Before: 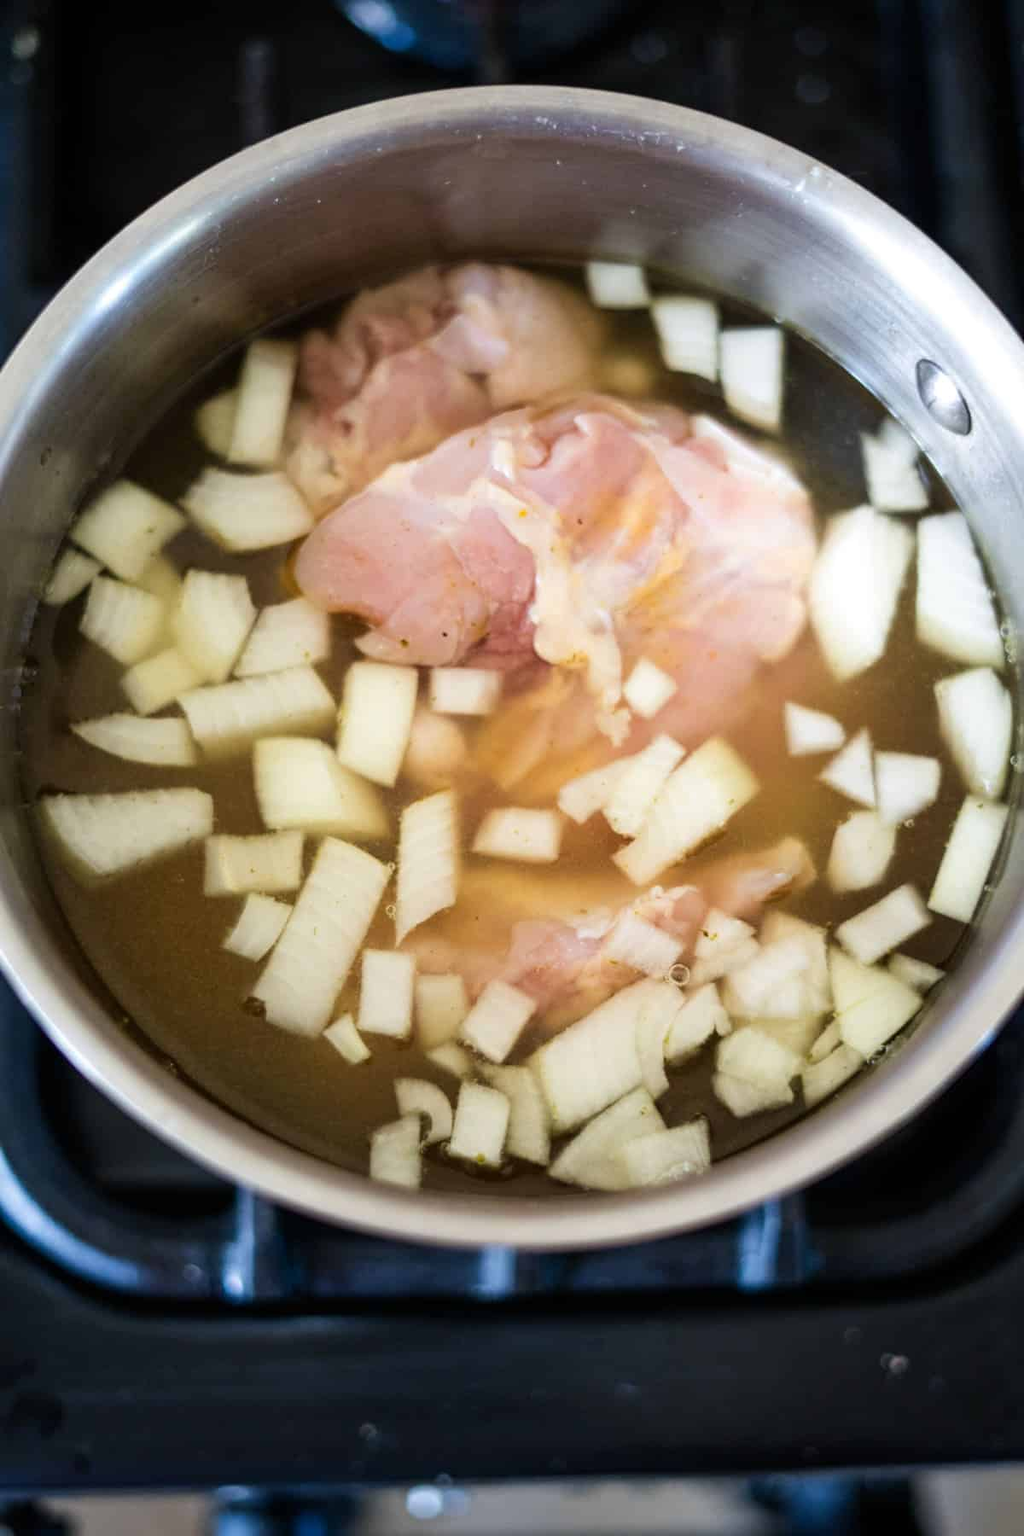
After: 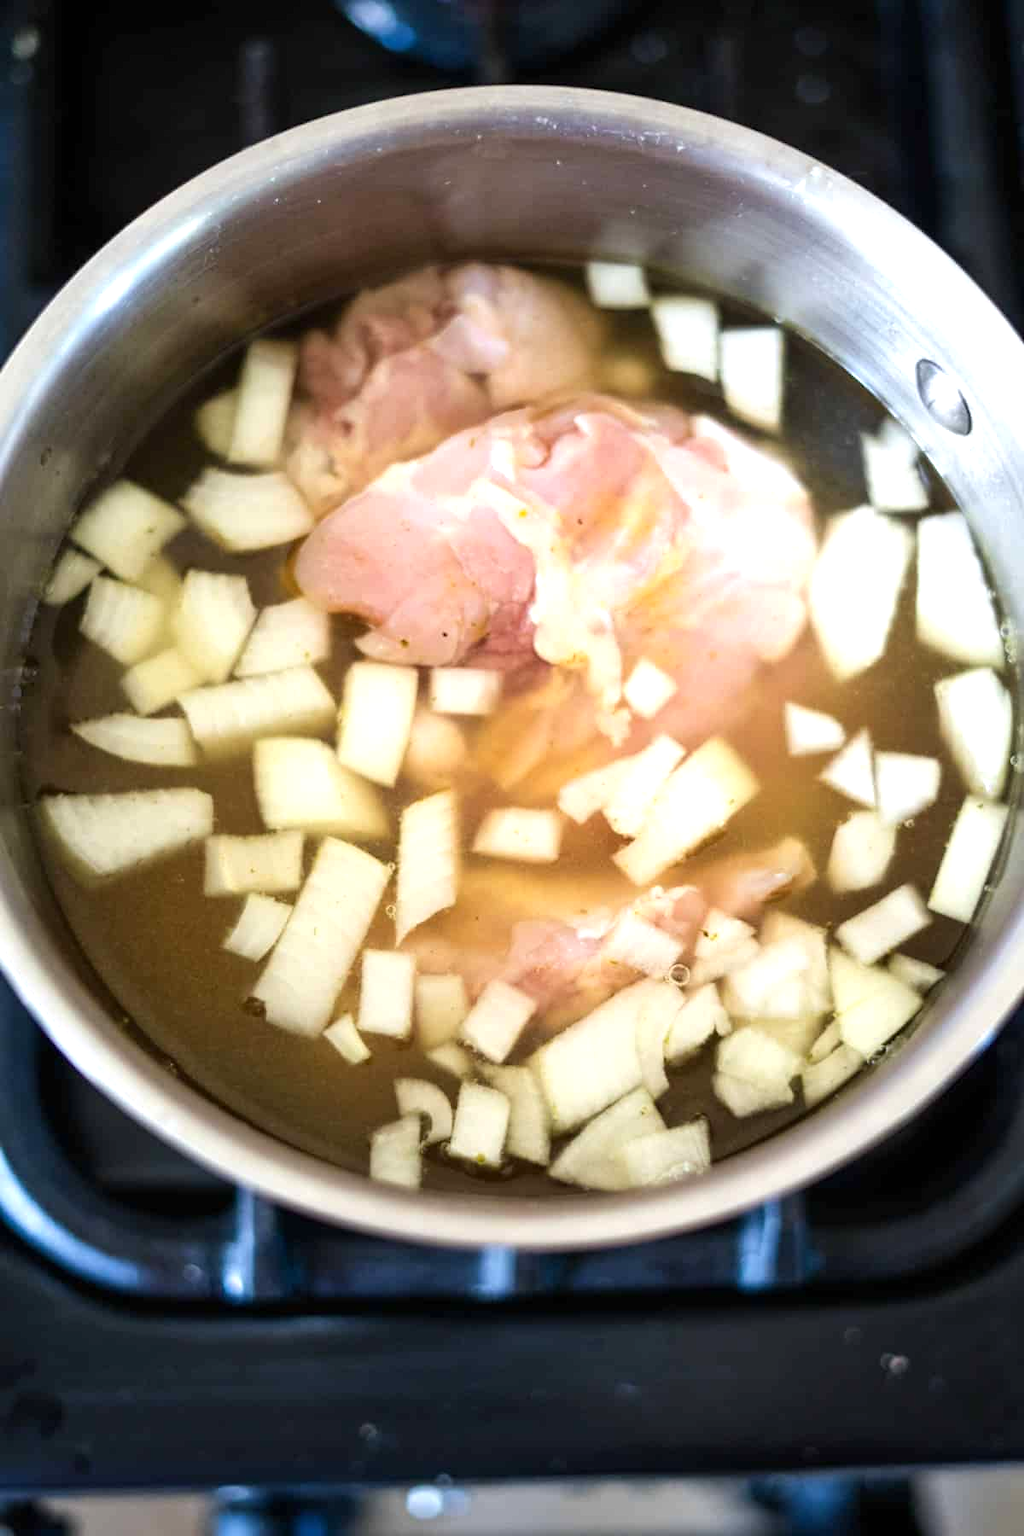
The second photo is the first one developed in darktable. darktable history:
exposure: exposure 0.516 EV, compensate highlight preservation false
